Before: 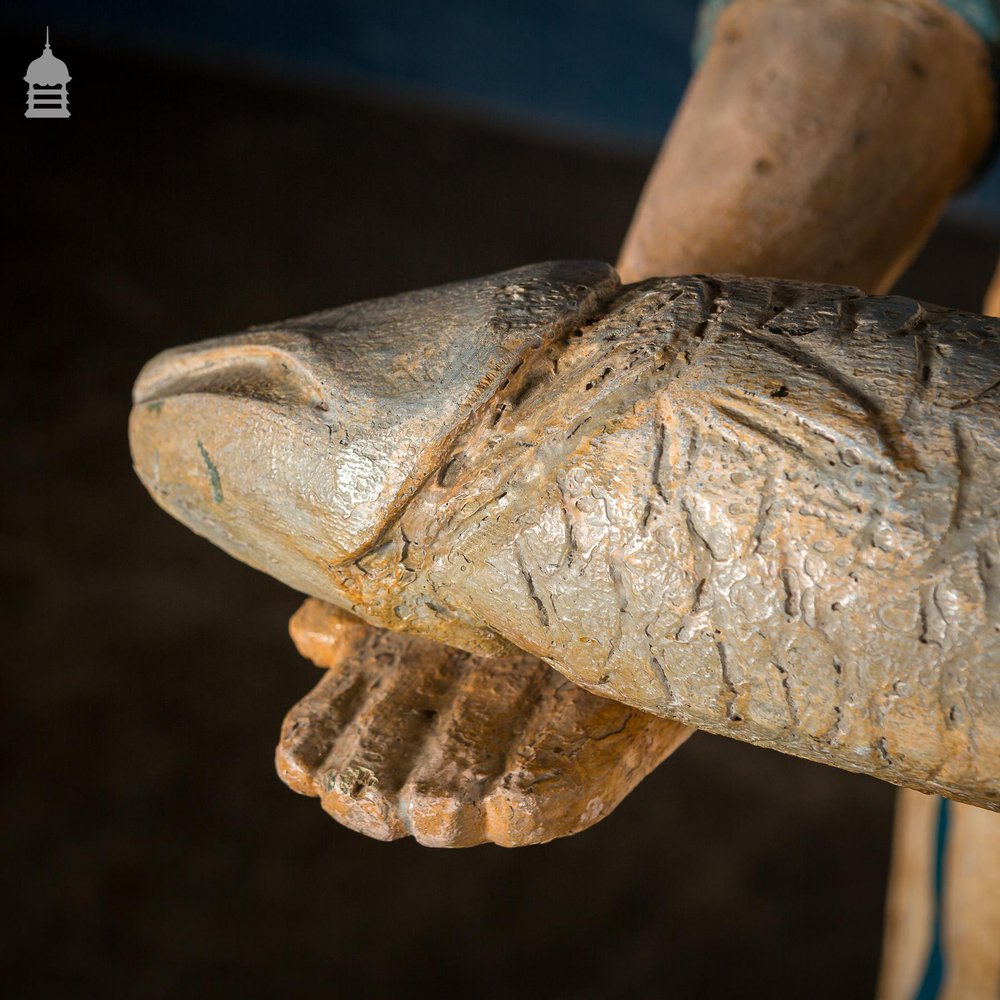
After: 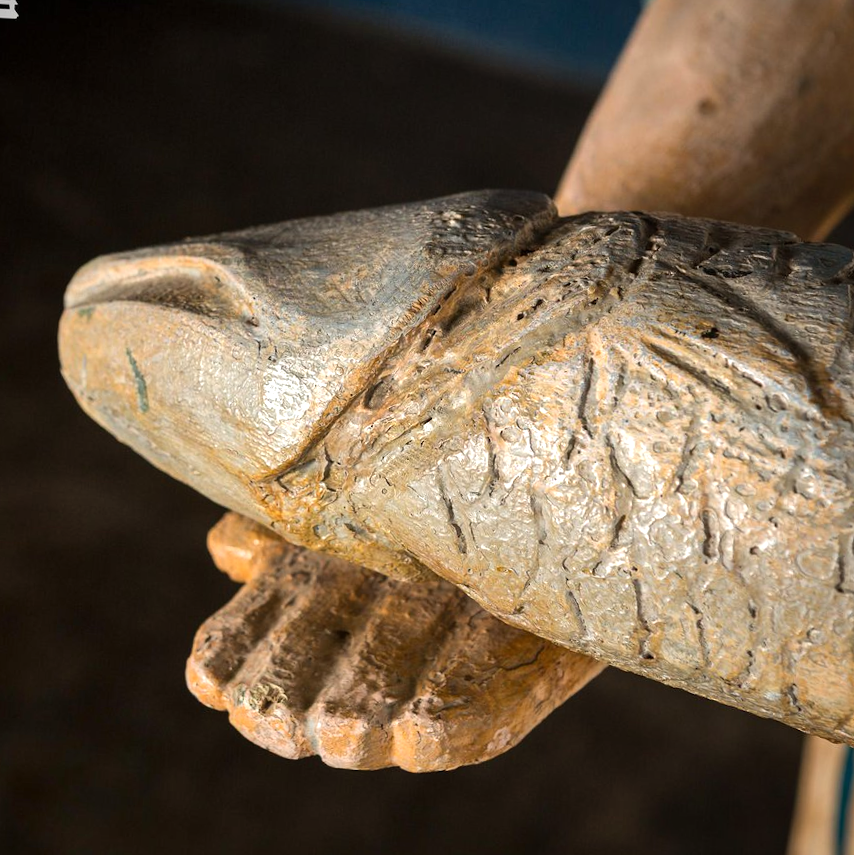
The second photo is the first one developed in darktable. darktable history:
shadows and highlights: soften with gaussian
crop and rotate: angle -3.27°, left 5.182%, top 5.157%, right 4.621%, bottom 4.548%
tone equalizer: -8 EV -0.391 EV, -7 EV -0.361 EV, -6 EV -0.342 EV, -5 EV -0.199 EV, -3 EV 0.21 EV, -2 EV 0.339 EV, -1 EV 0.38 EV, +0 EV 0.42 EV, edges refinement/feathering 500, mask exposure compensation -1.57 EV, preserve details guided filter
